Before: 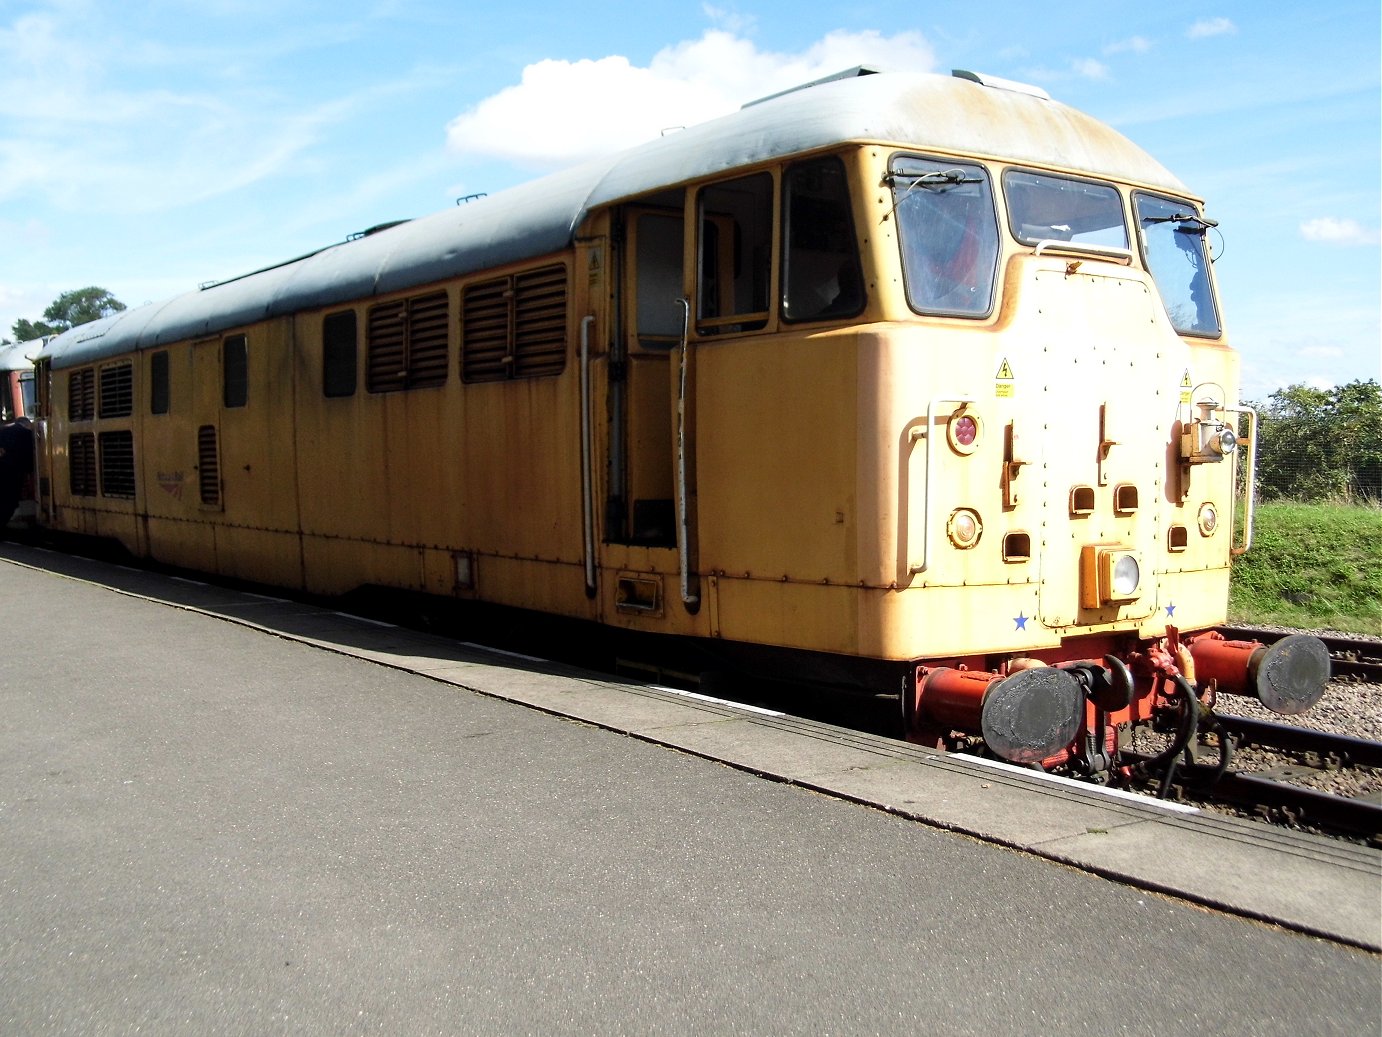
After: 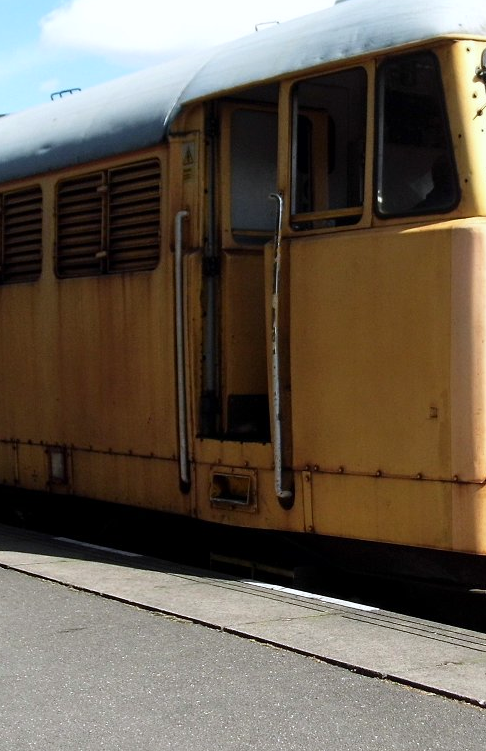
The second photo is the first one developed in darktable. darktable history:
crop and rotate: left 29.476%, top 10.214%, right 35.32%, bottom 17.333%
white balance: red 0.98, blue 1.034
